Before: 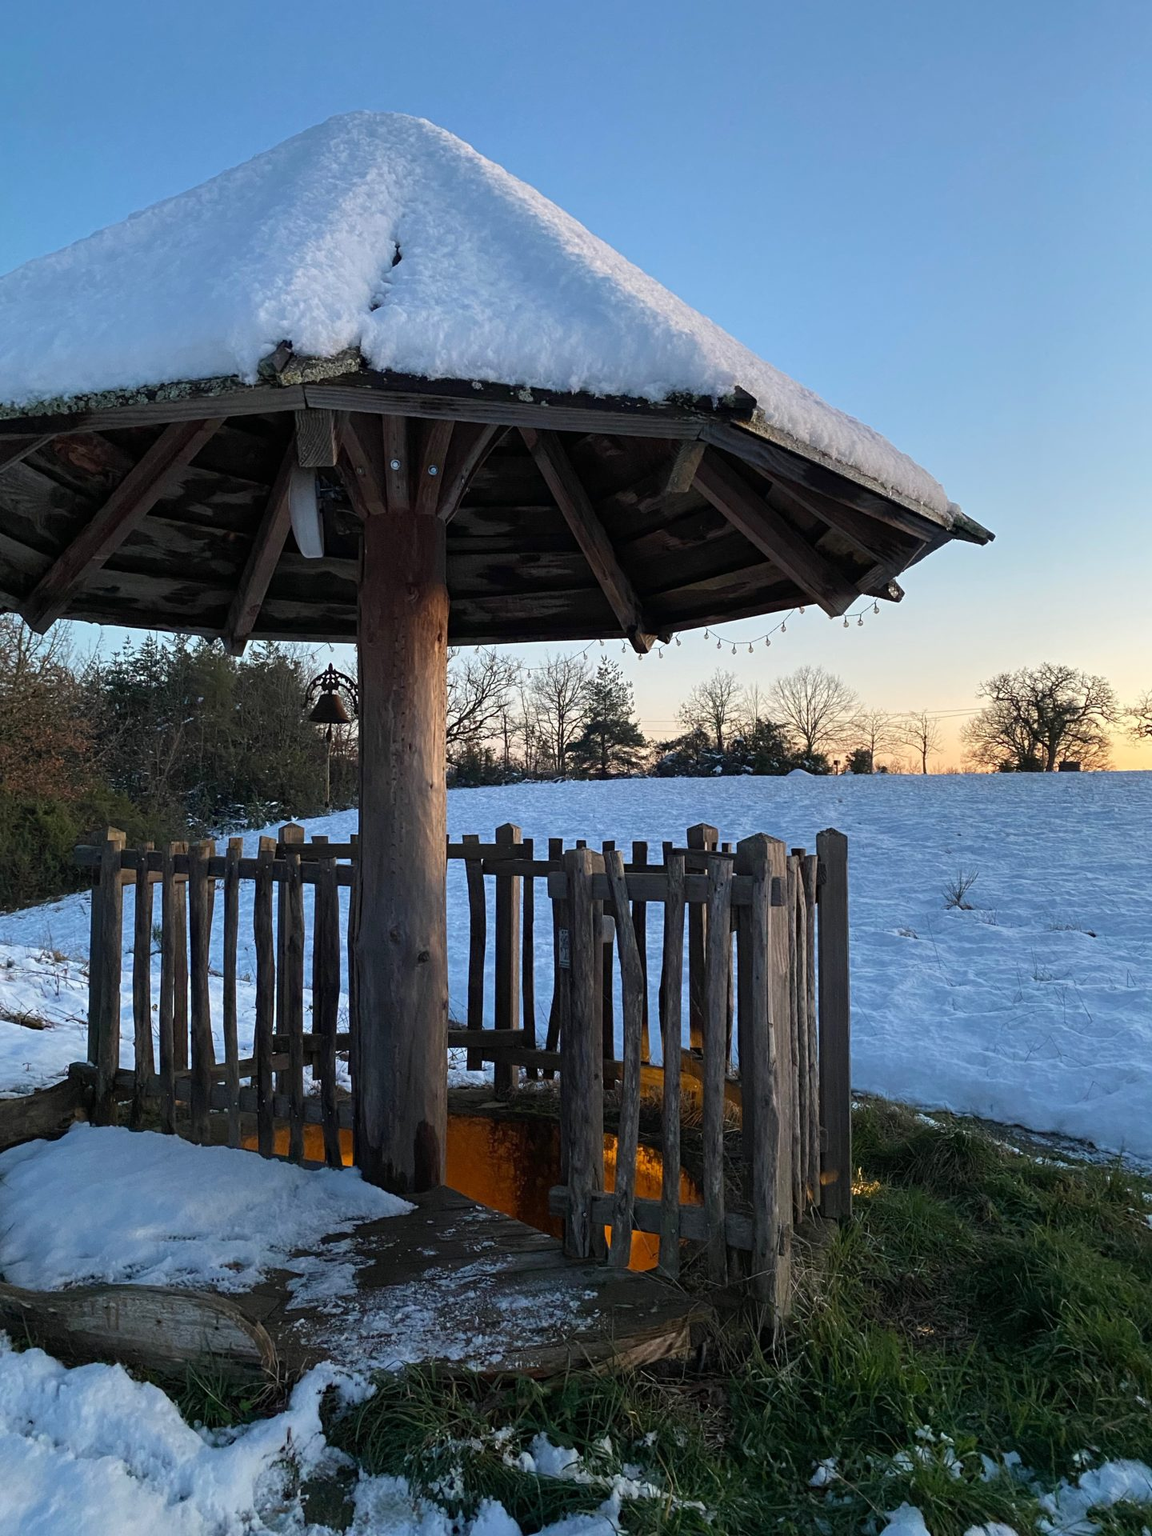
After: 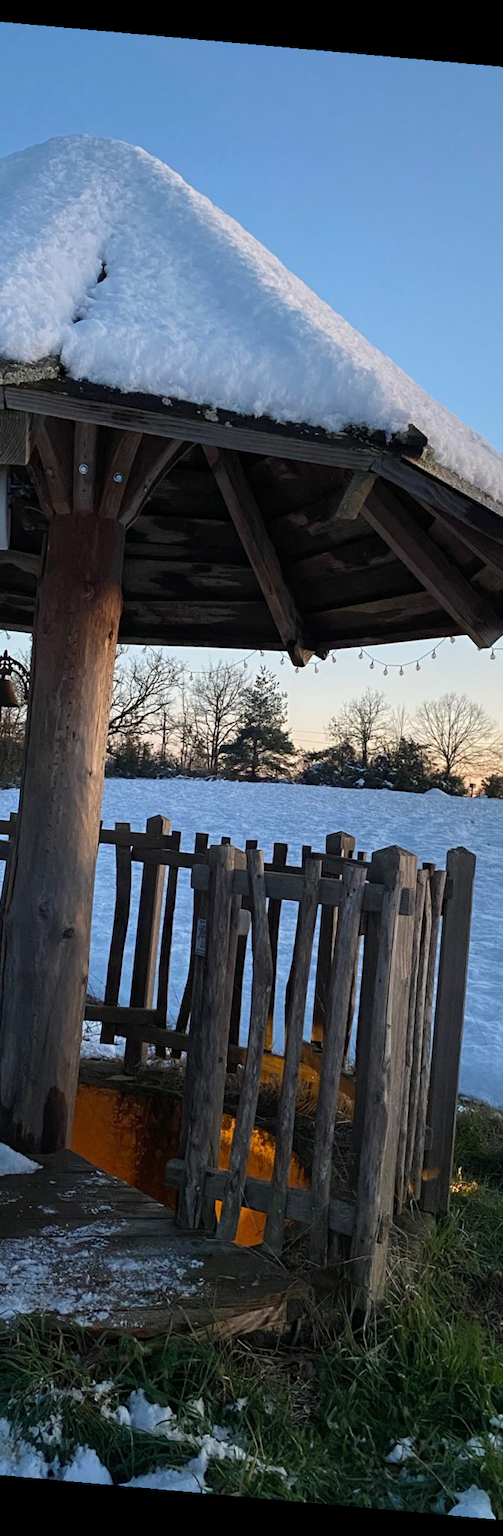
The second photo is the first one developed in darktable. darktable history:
rotate and perspective: rotation 5.12°, automatic cropping off
crop: left 31.229%, right 27.105%
